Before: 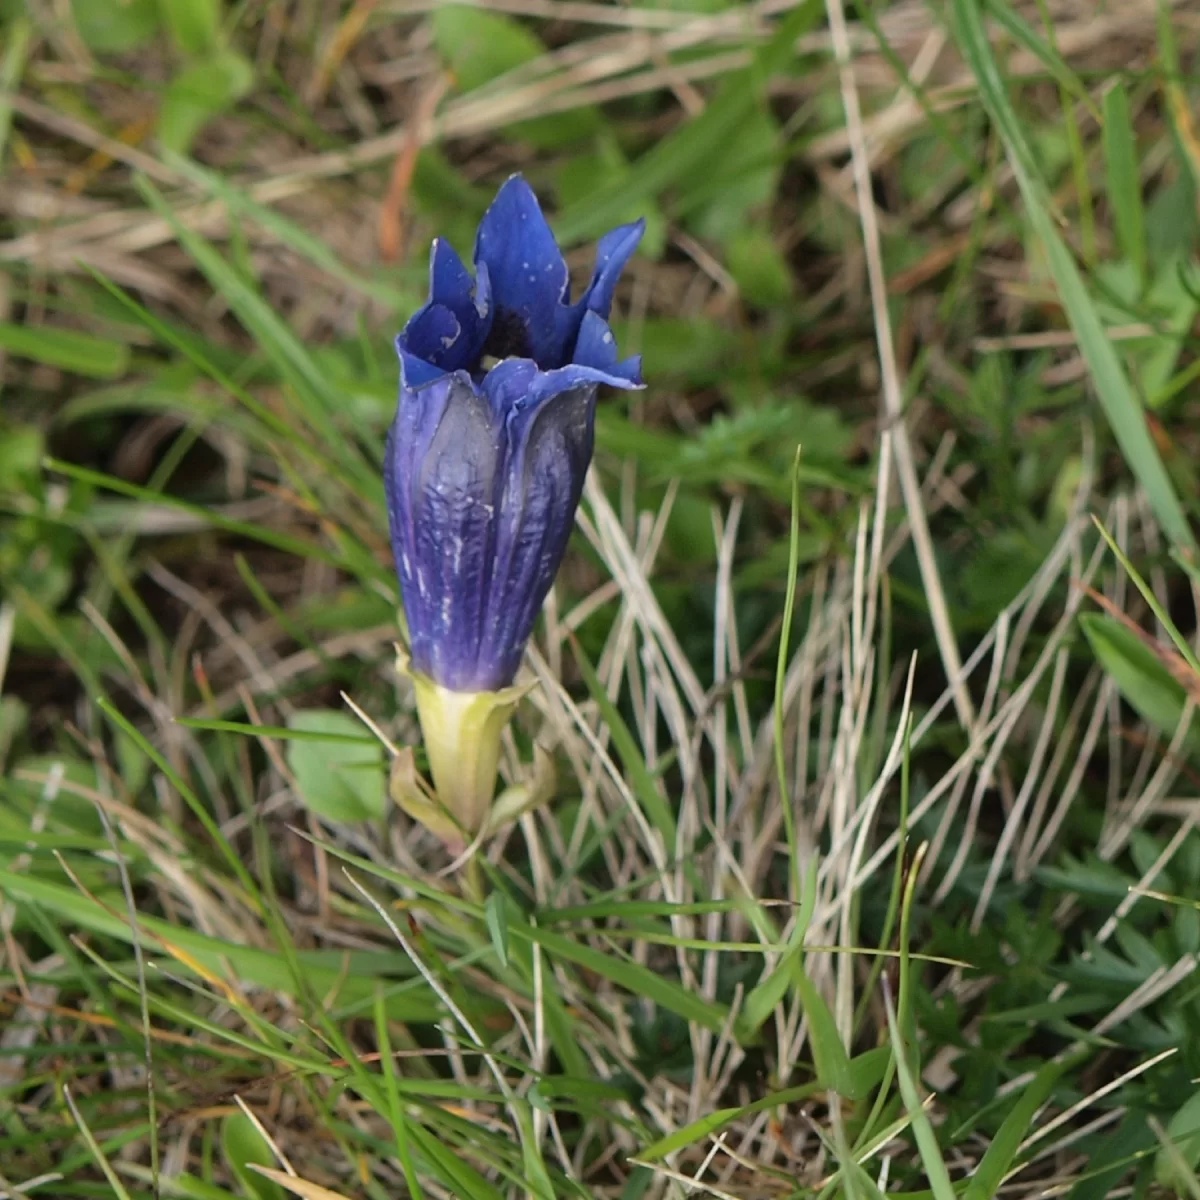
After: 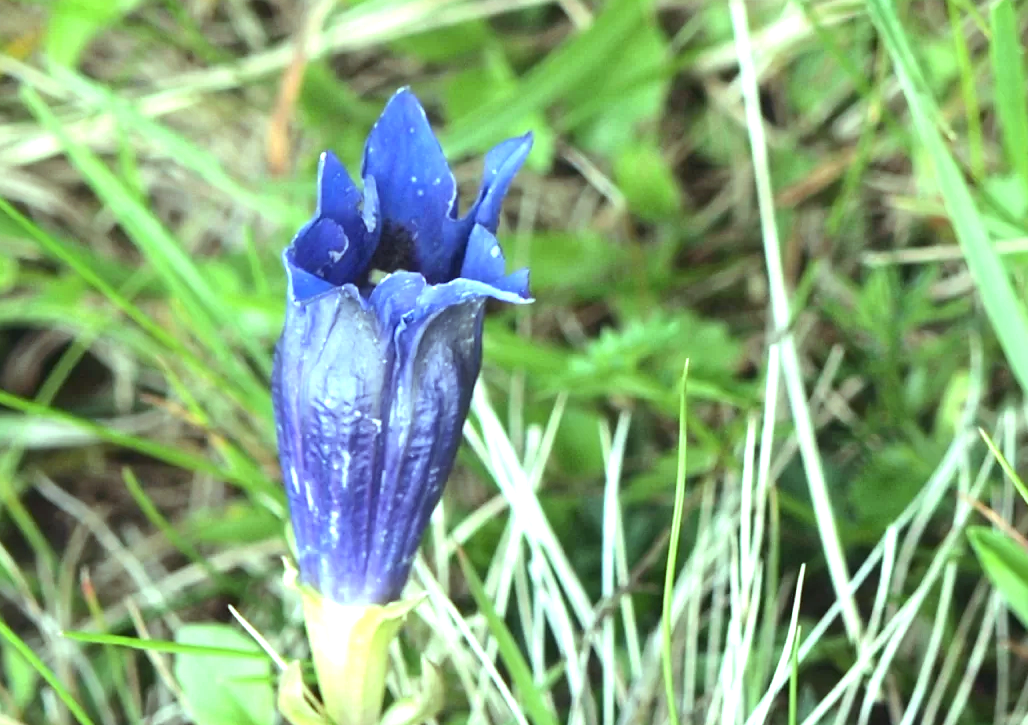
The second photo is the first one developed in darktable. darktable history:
crop and rotate: left 9.345%, top 7.22%, right 4.982%, bottom 32.331%
exposure: black level correction 0, exposure 1.388 EV, compensate exposure bias true, compensate highlight preservation false
color balance: mode lift, gamma, gain (sRGB), lift [0.997, 0.979, 1.021, 1.011], gamma [1, 1.084, 0.916, 0.998], gain [1, 0.87, 1.13, 1.101], contrast 4.55%, contrast fulcrum 38.24%, output saturation 104.09%
